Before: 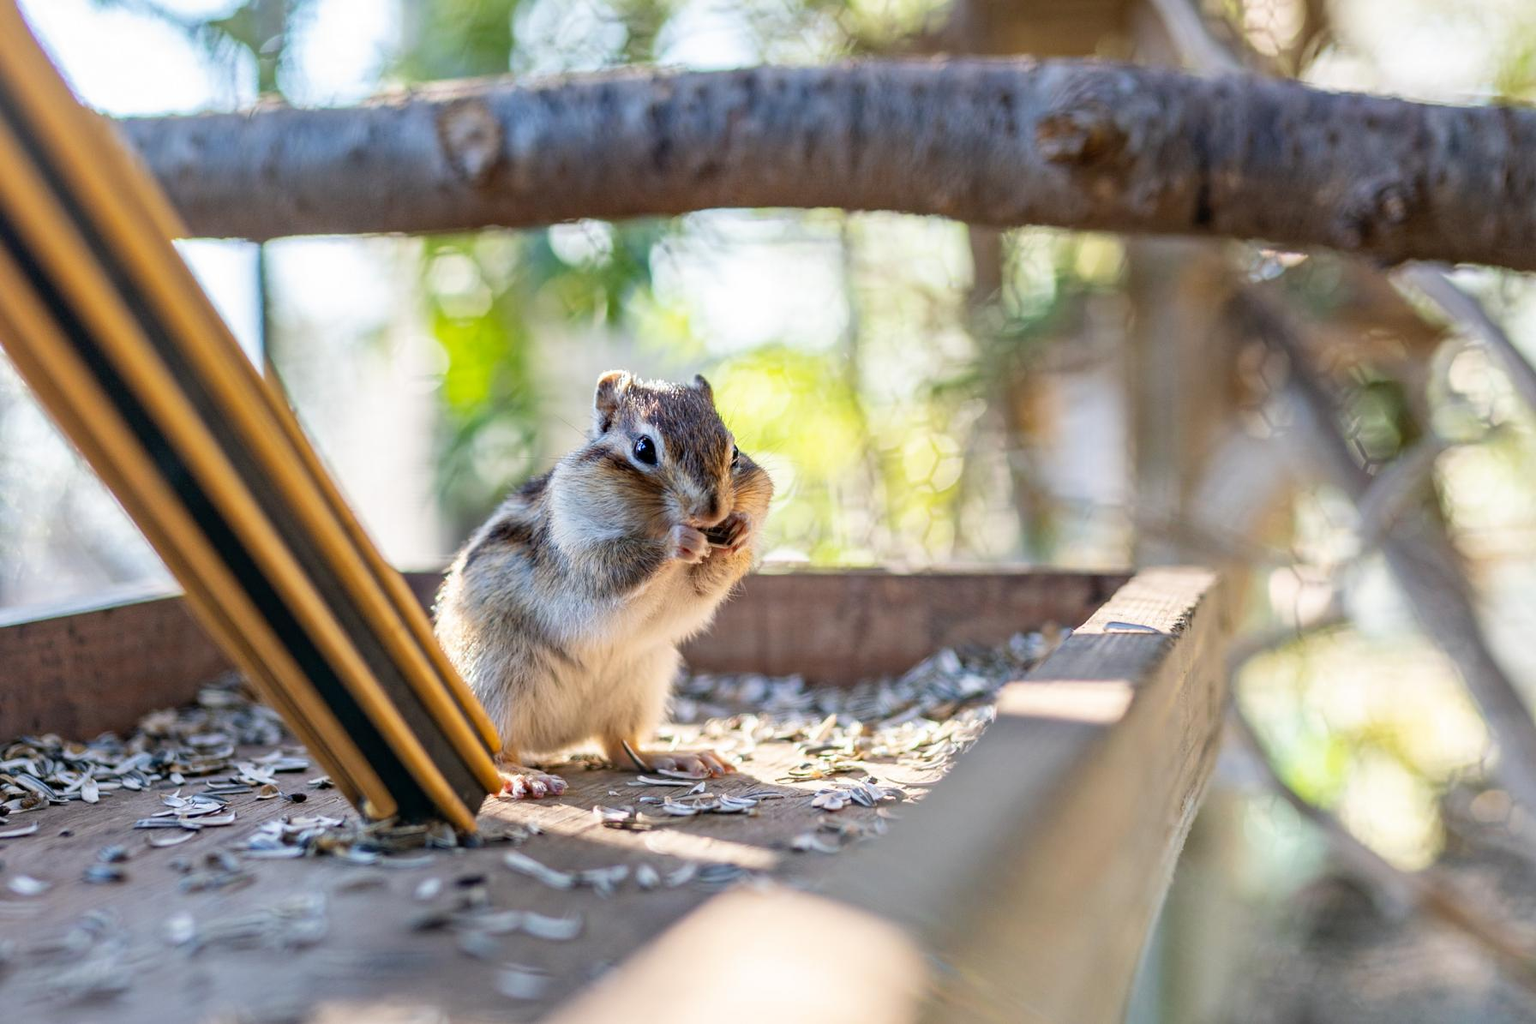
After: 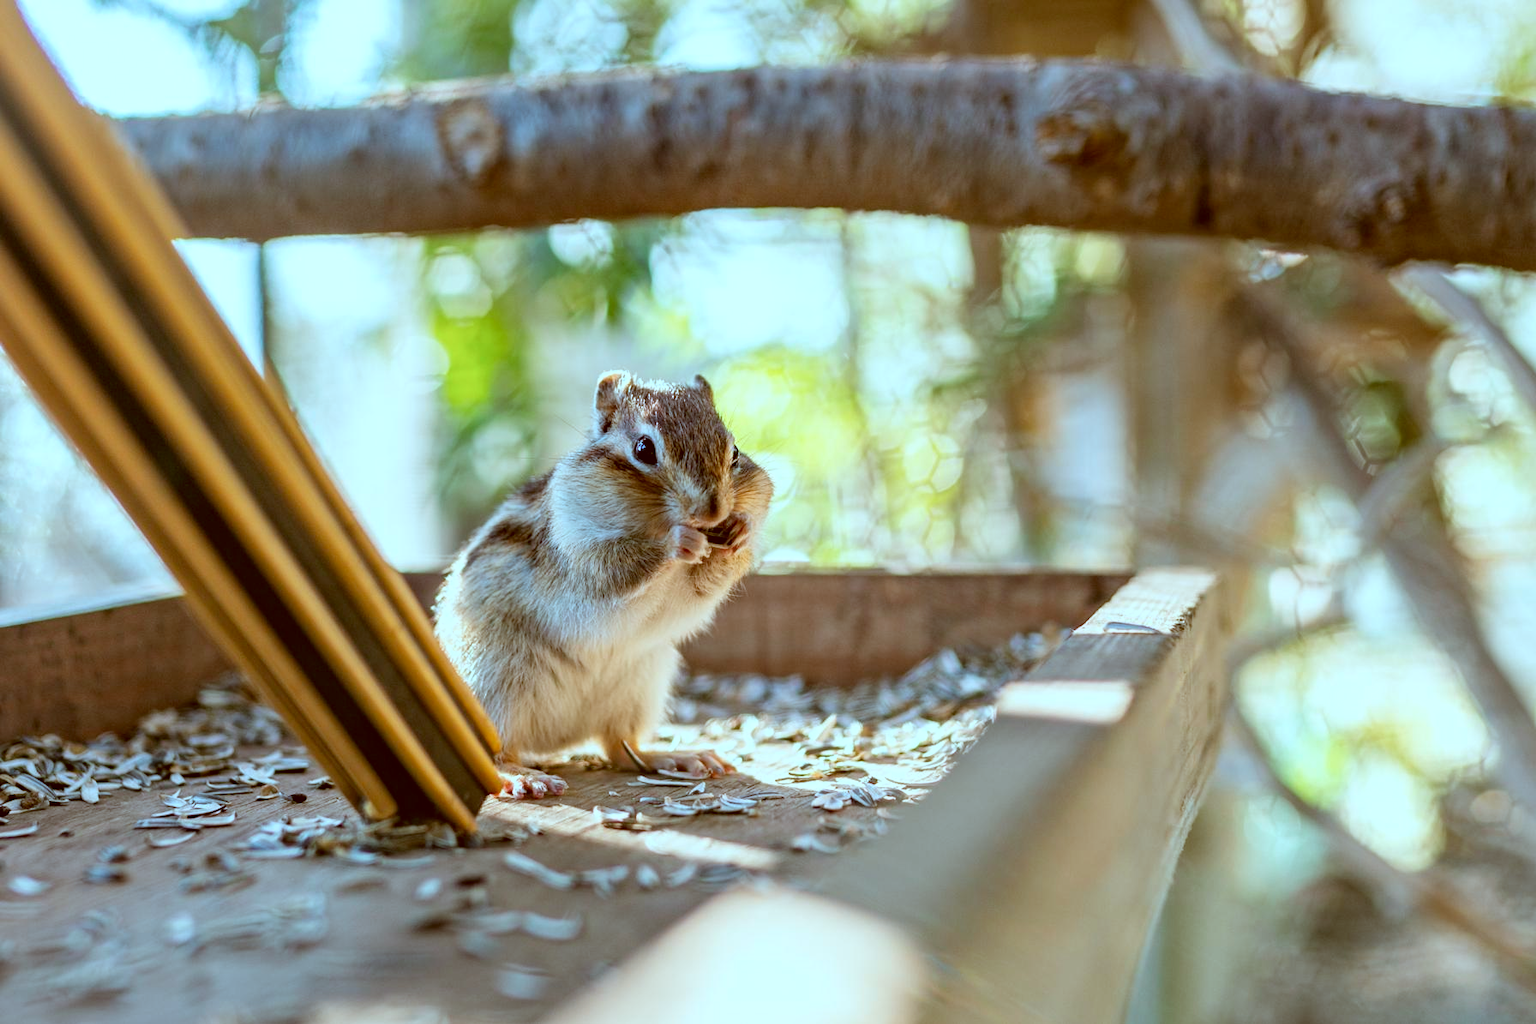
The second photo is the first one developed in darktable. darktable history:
white balance: emerald 1
color correction: highlights a* -14.62, highlights b* -16.22, shadows a* 10.12, shadows b* 29.4
